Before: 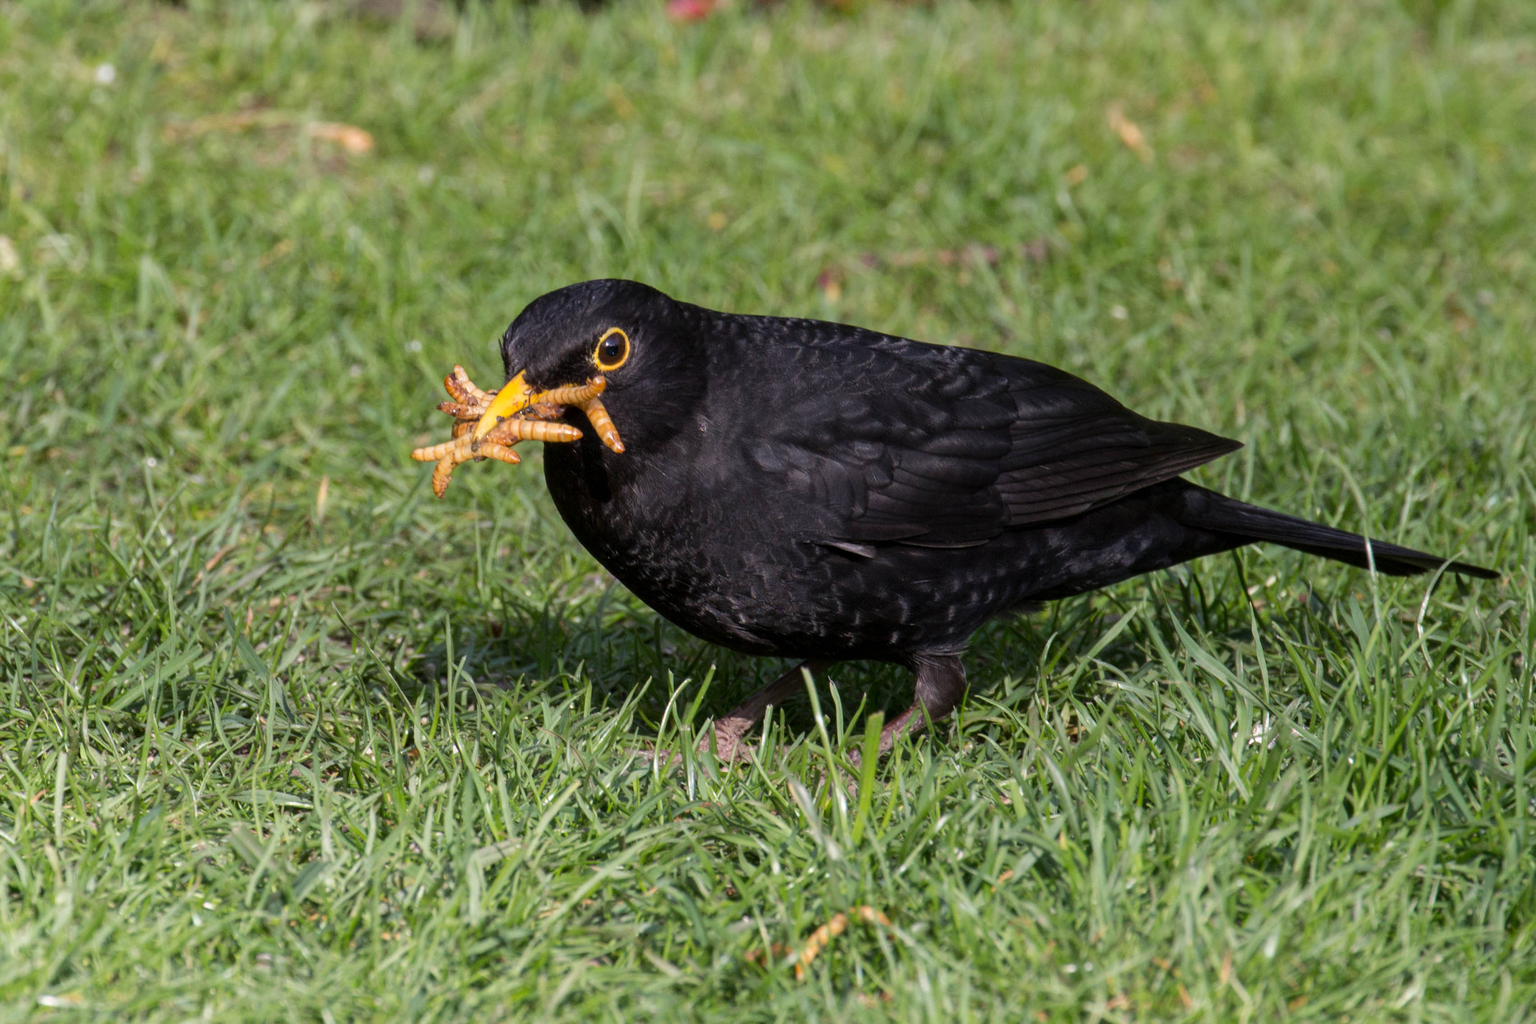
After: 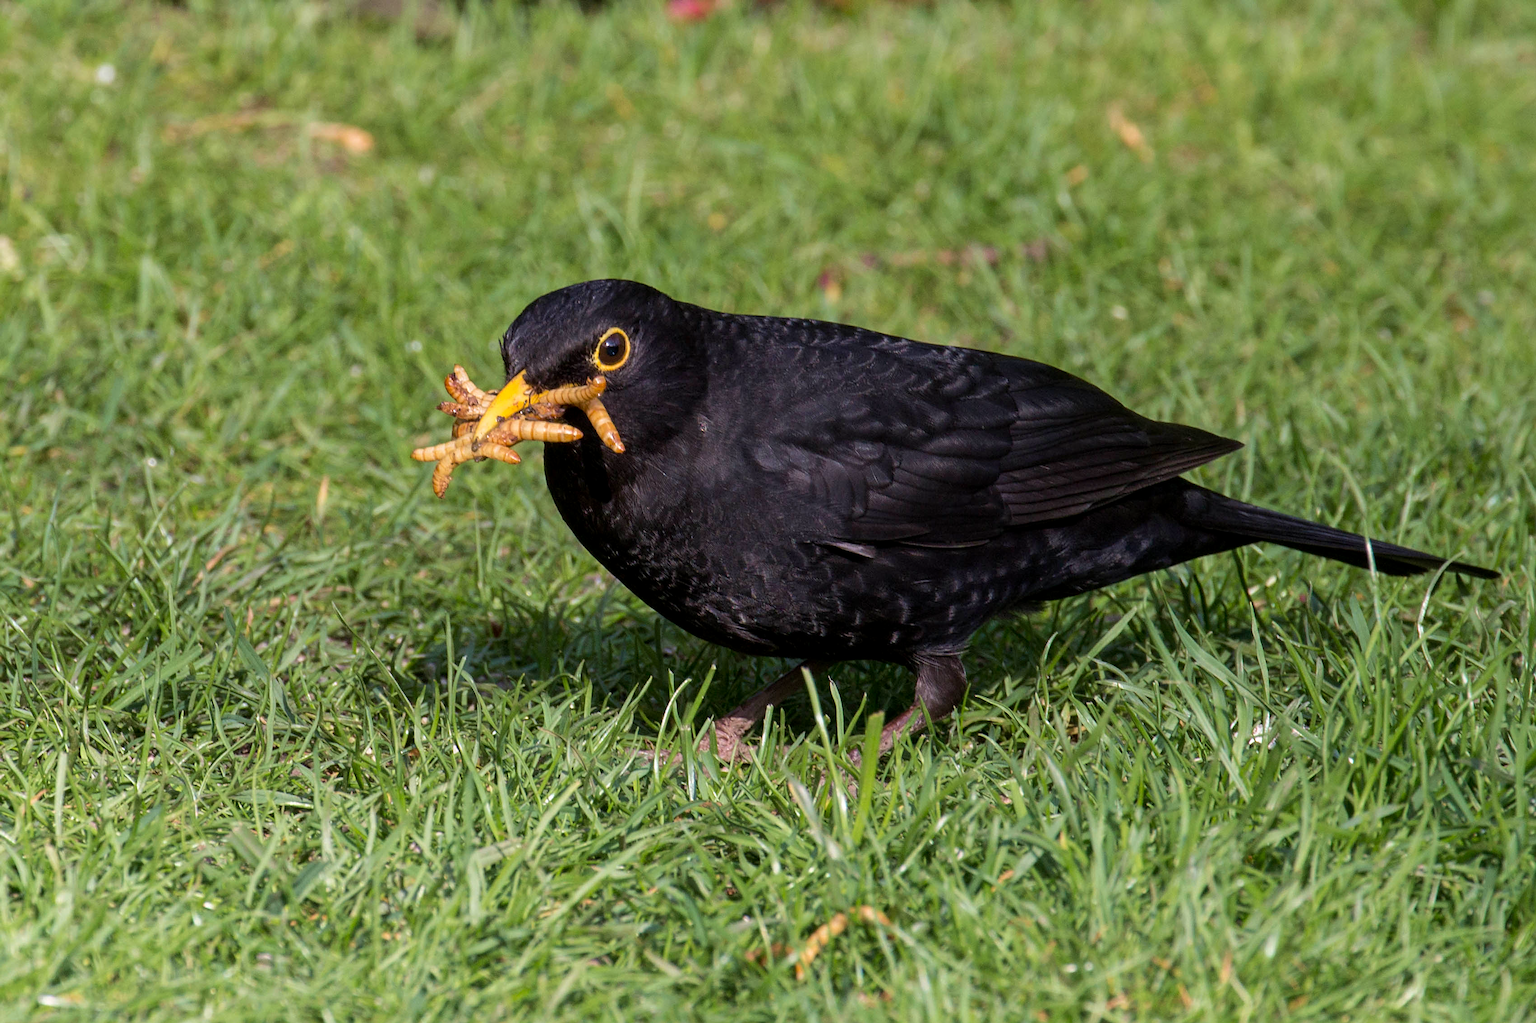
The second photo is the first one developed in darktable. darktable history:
sharpen: on, module defaults
velvia: on, module defaults
exposure: black level correction 0.001, compensate highlight preservation false
